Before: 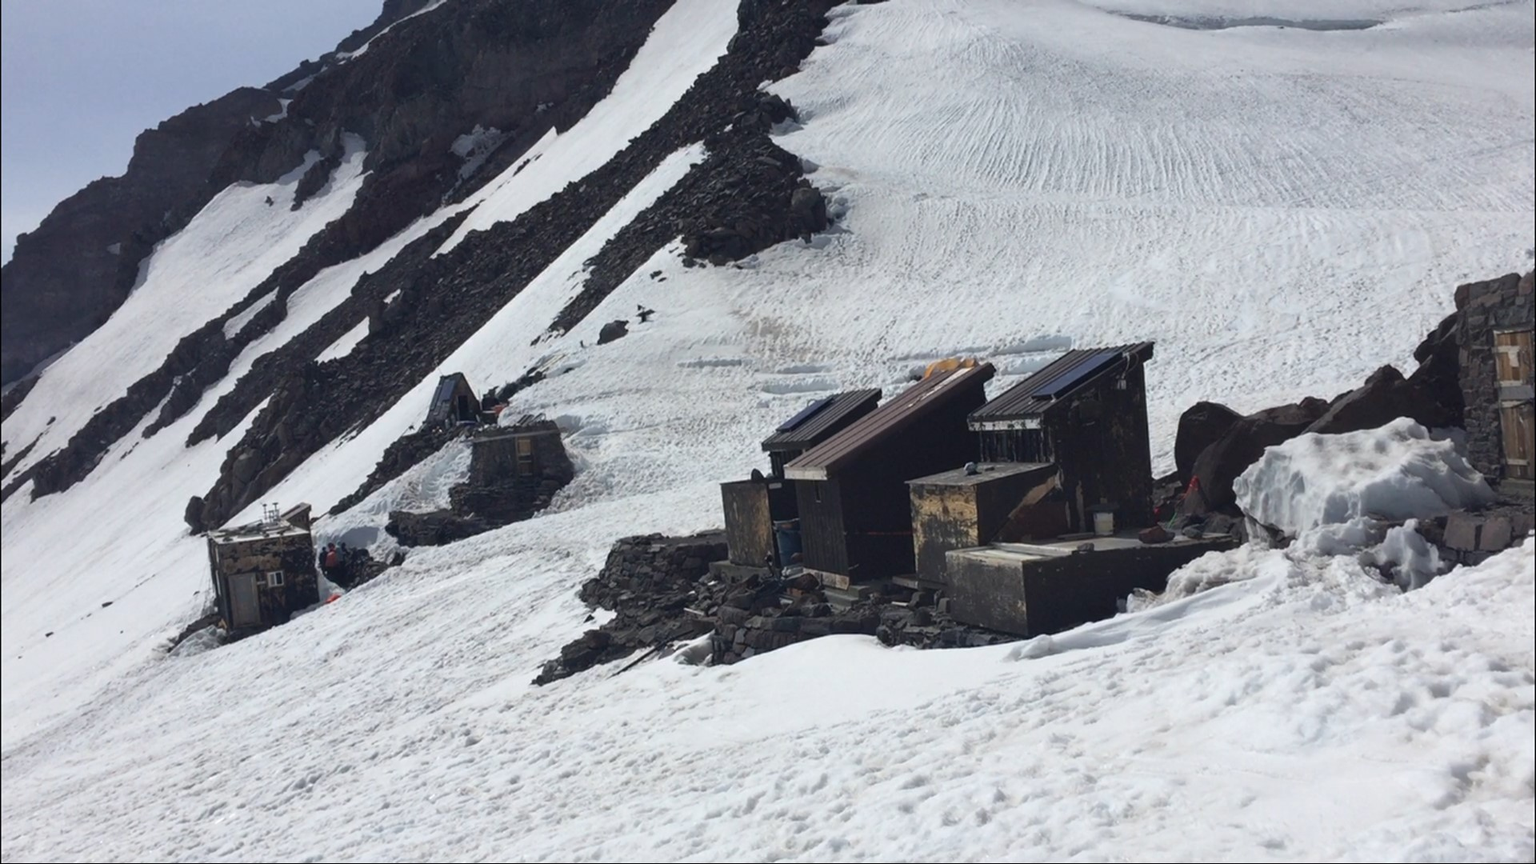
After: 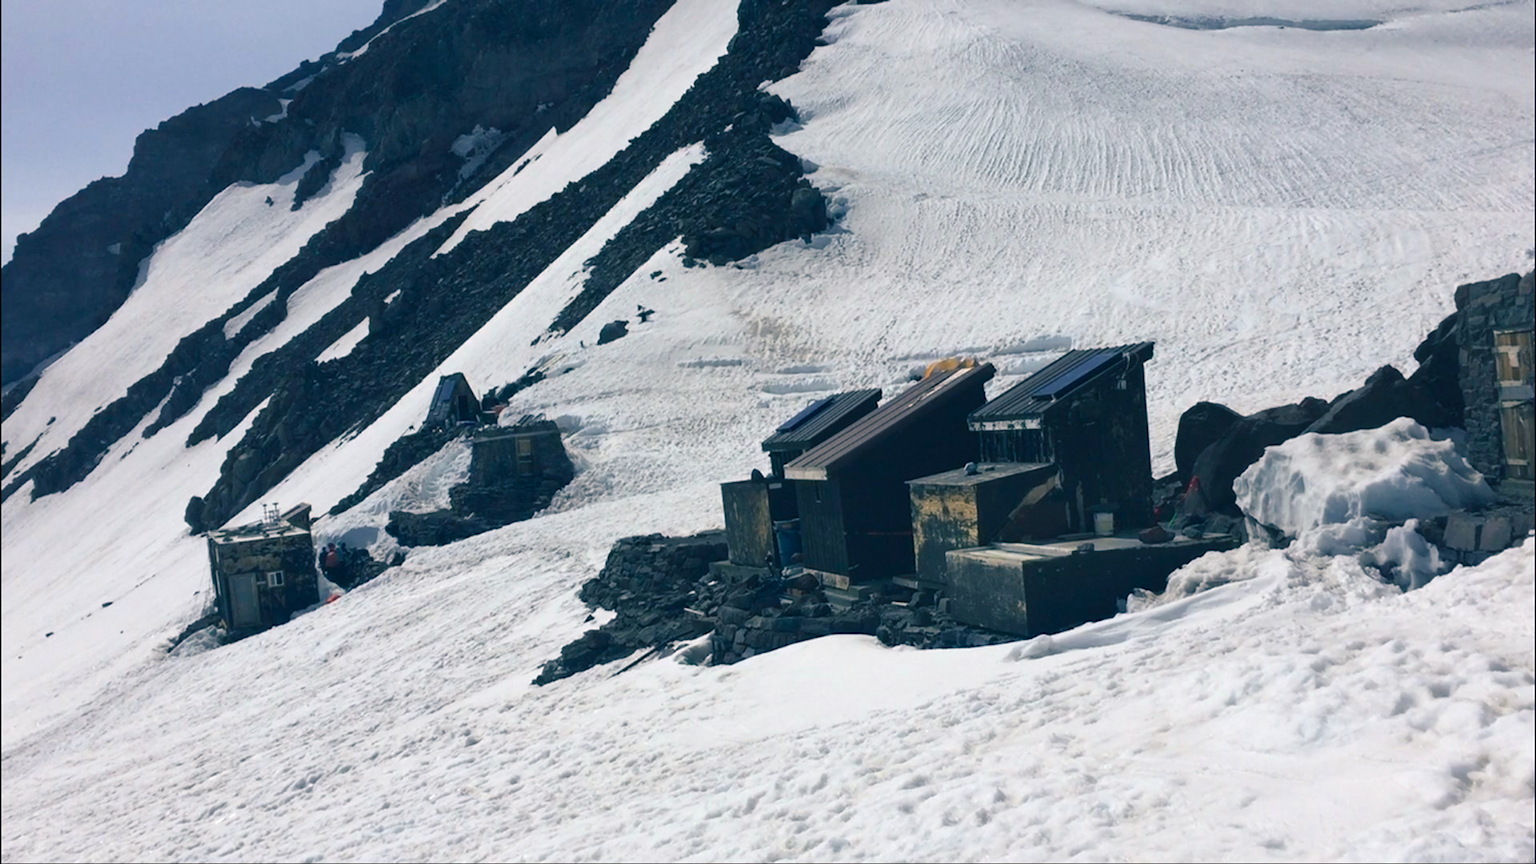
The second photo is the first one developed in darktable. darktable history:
exposure: black level correction -0.001, exposure 0.08 EV, compensate exposure bias true, compensate highlight preservation false
color balance rgb: shadows lift › luminance -28.811%, shadows lift › chroma 10.188%, shadows lift › hue 232.1°, highlights gain › chroma 0.68%, highlights gain › hue 57.13°, perceptual saturation grading › global saturation 3.172%, global vibrance 20%
